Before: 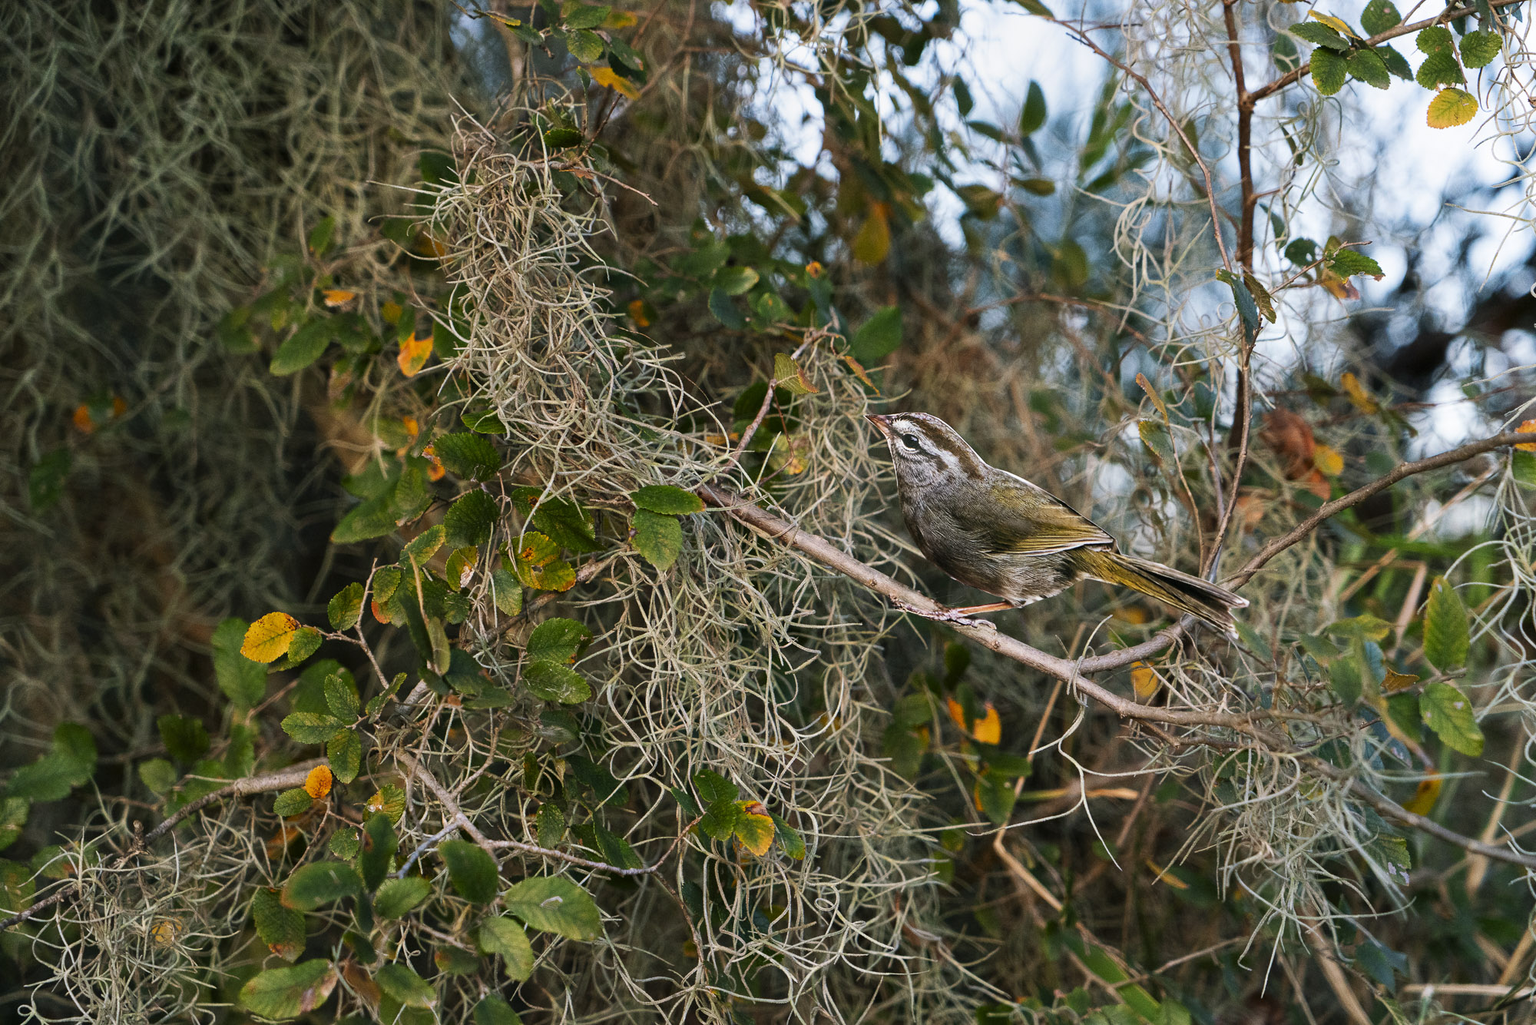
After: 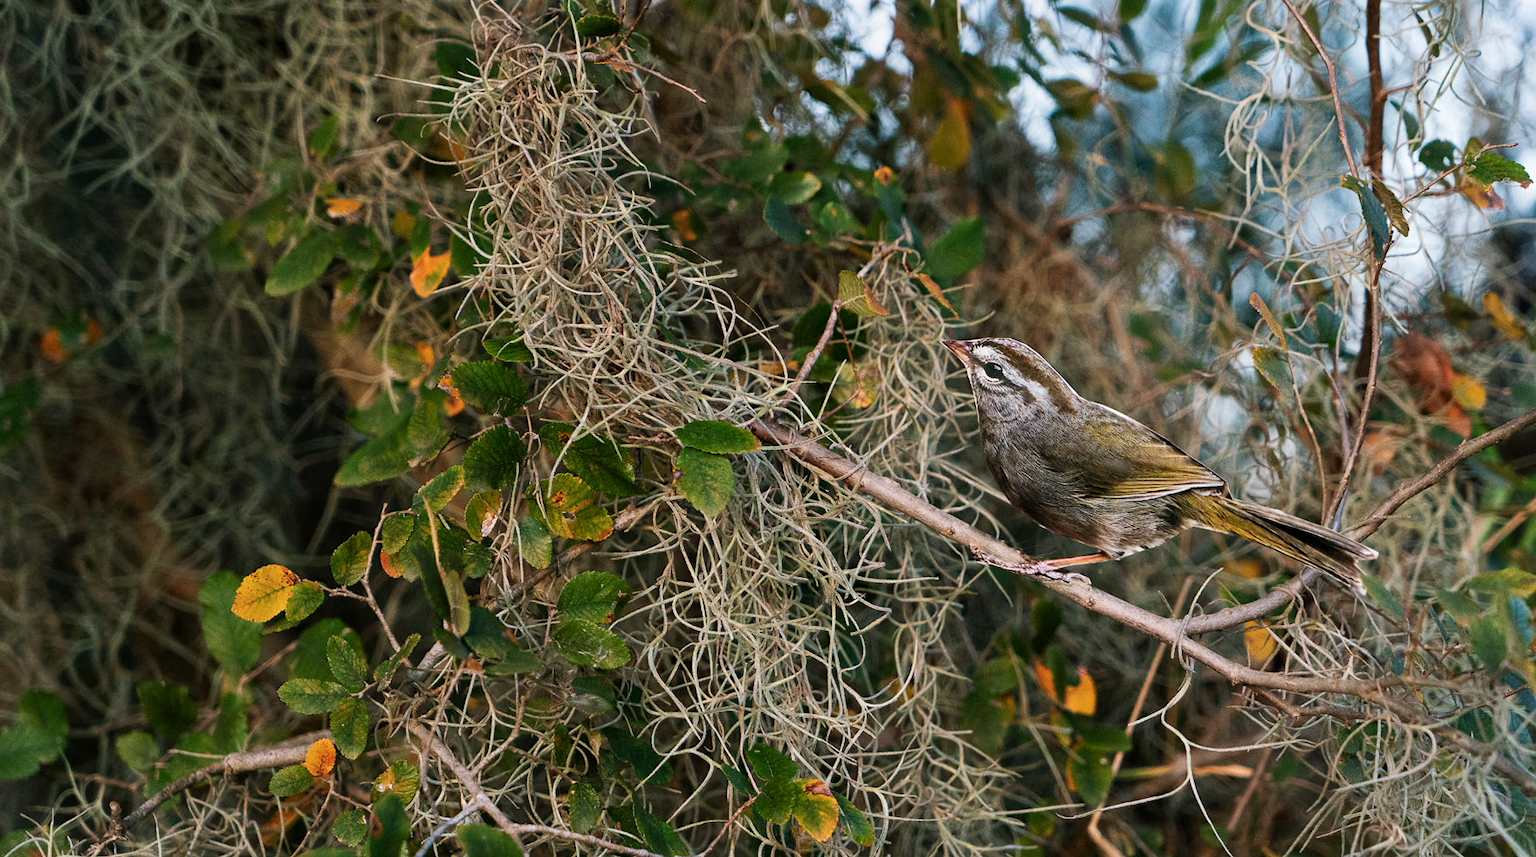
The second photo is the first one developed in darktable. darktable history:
crop and rotate: left 2.425%, top 11.305%, right 9.6%, bottom 15.08%
color balance rgb: linear chroma grading › shadows -3%, linear chroma grading › highlights -4%
contrast brightness saturation: saturation -0.04
